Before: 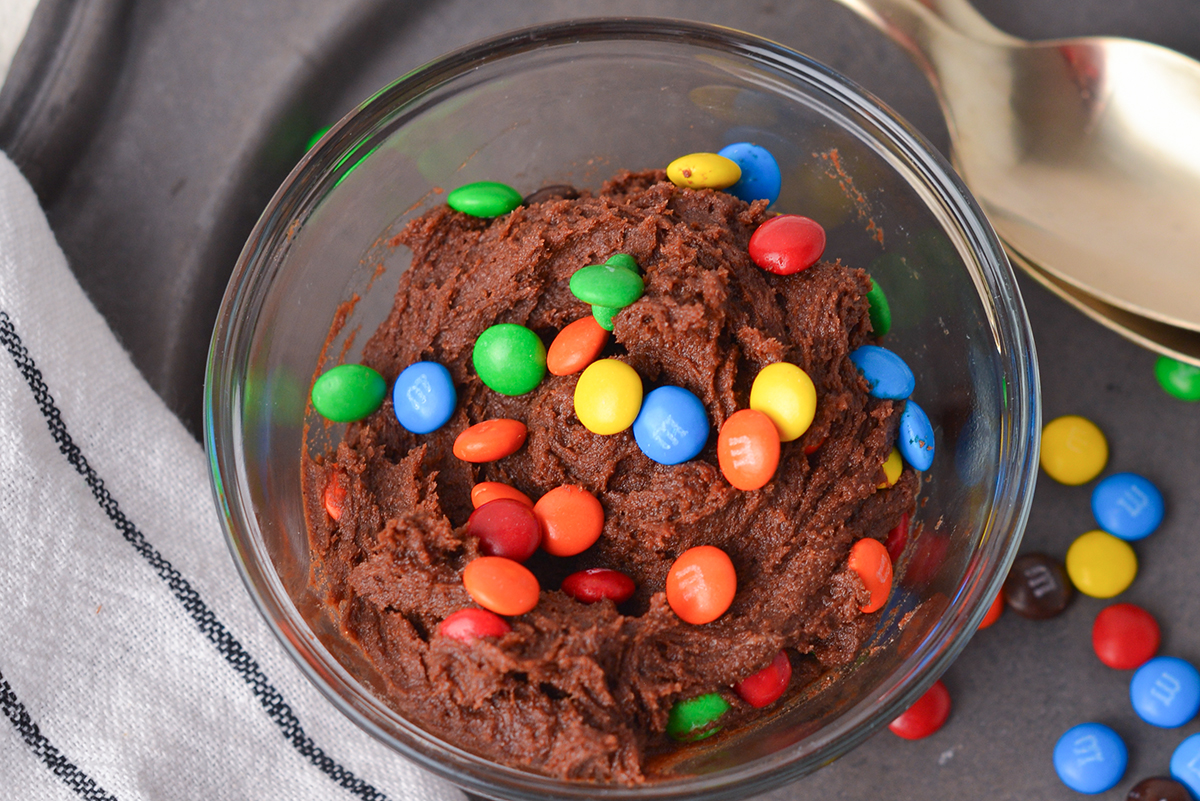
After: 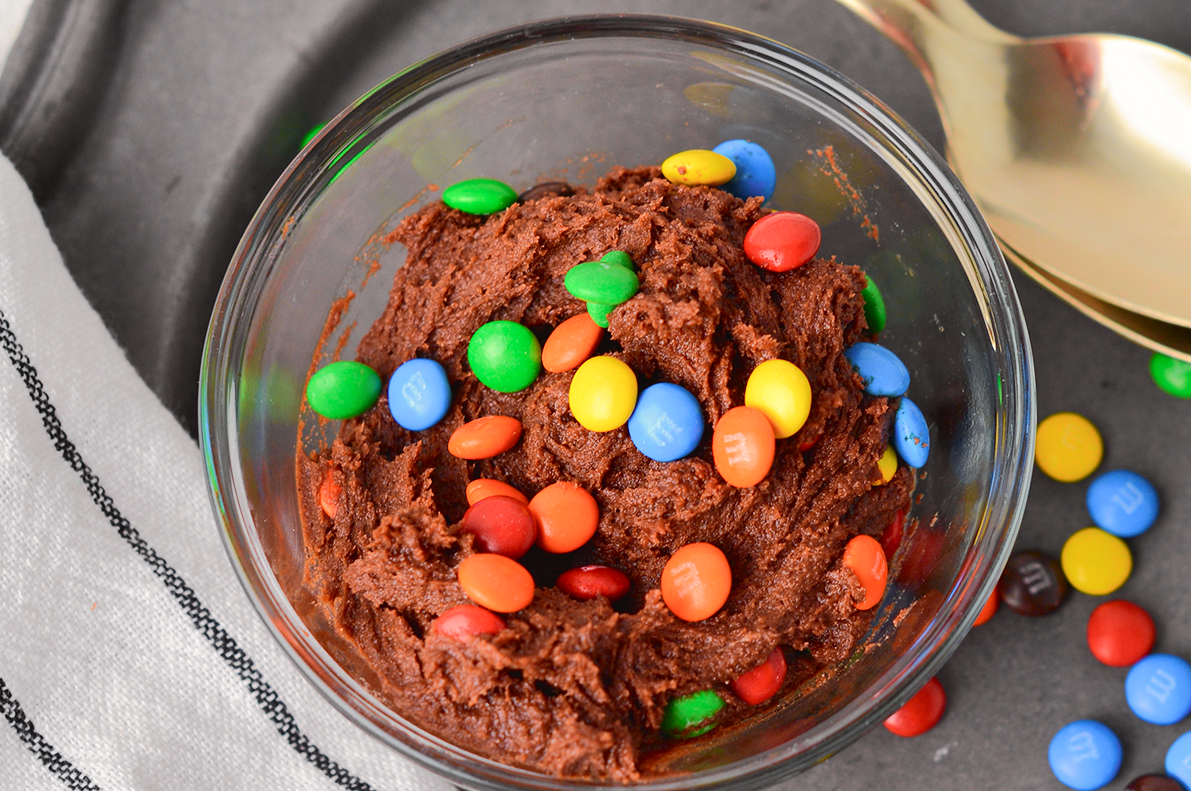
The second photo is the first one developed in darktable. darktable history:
tone curve: curves: ch0 [(0, 0.019) (0.066, 0.054) (0.184, 0.184) (0.369, 0.417) (0.501, 0.586) (0.617, 0.71) (0.743, 0.787) (0.997, 0.997)]; ch1 [(0, 0) (0.187, 0.156) (0.388, 0.372) (0.437, 0.428) (0.474, 0.472) (0.499, 0.5) (0.521, 0.514) (0.548, 0.567) (0.6, 0.629) (0.82, 0.831) (1, 1)]; ch2 [(0, 0) (0.234, 0.227) (0.352, 0.372) (0.459, 0.484) (0.5, 0.505) (0.518, 0.516) (0.529, 0.541) (0.56, 0.594) (0.607, 0.644) (0.74, 0.771) (0.858, 0.873) (0.999, 0.994)], color space Lab, independent channels, preserve colors none
crop: left 0.479%, top 0.474%, right 0.199%, bottom 0.705%
